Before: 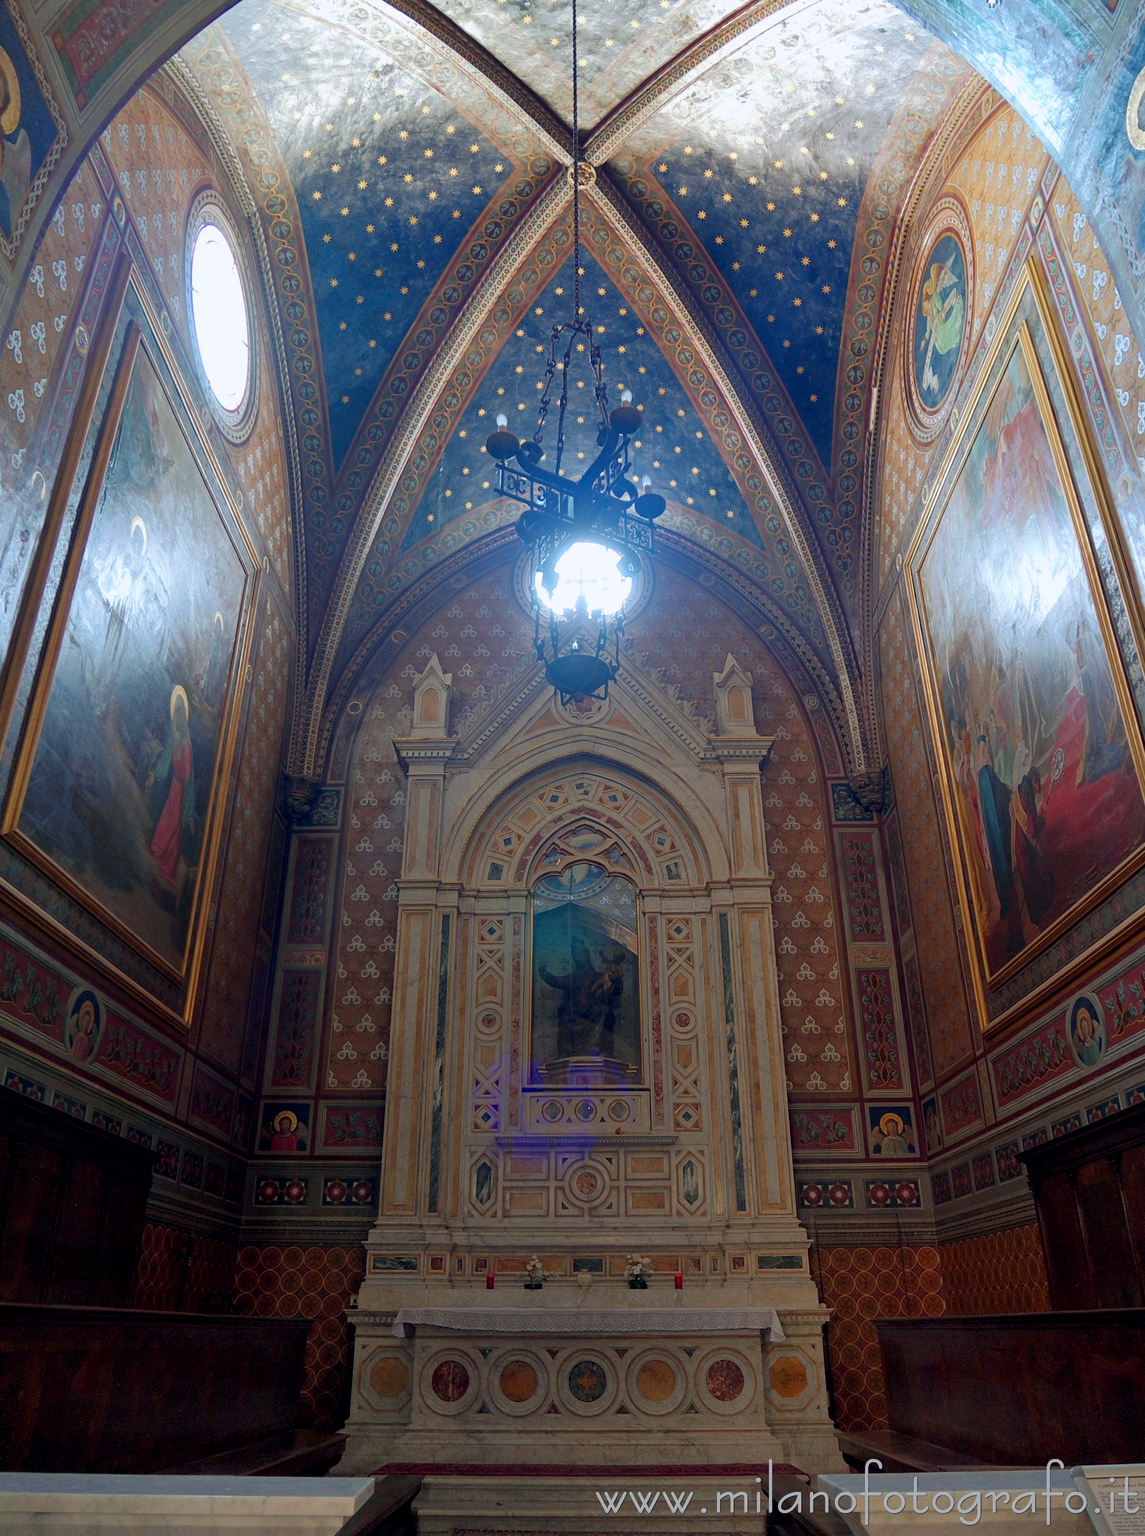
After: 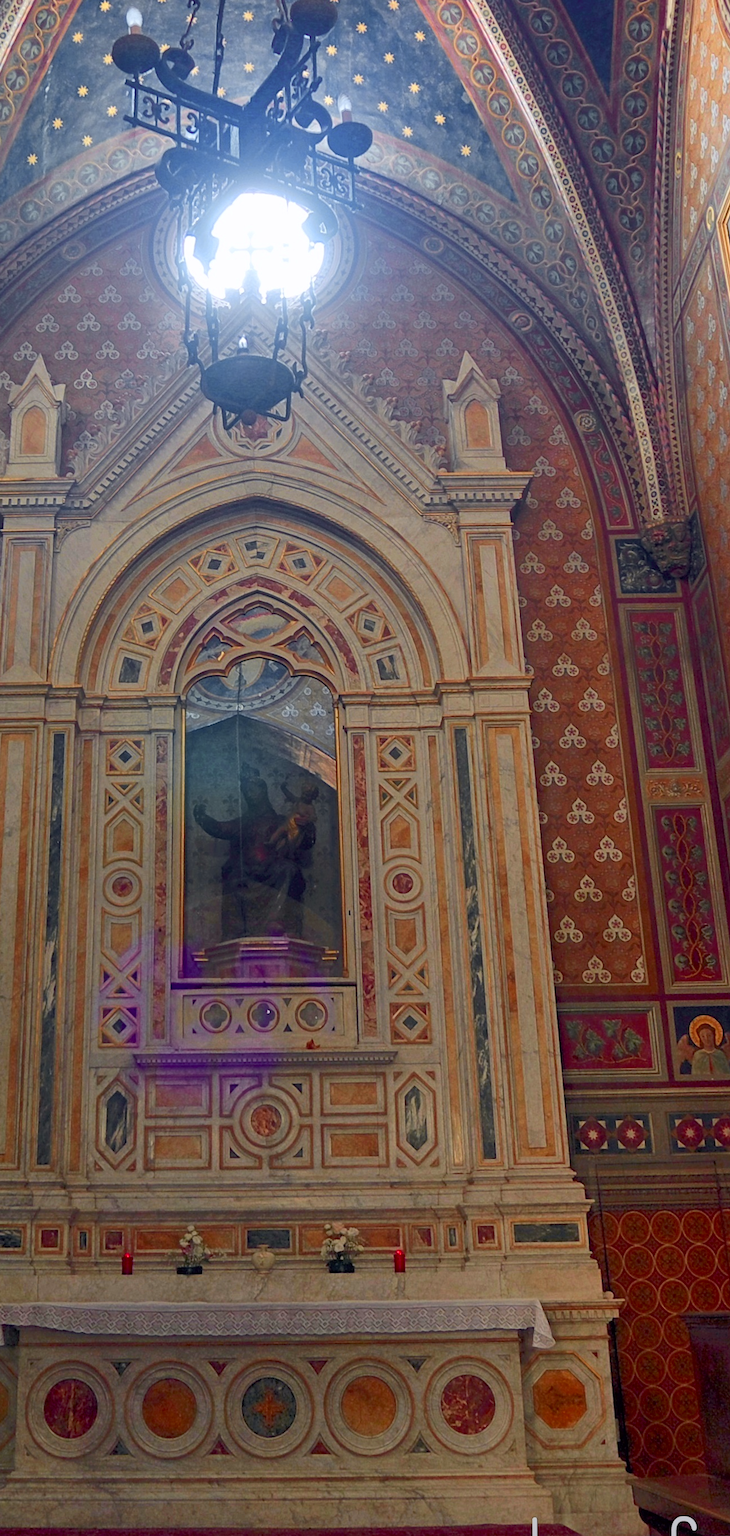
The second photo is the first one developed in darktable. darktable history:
tone curve: curves: ch0 [(0, 0) (0.239, 0.248) (0.508, 0.606) (0.828, 0.878) (1, 1)]; ch1 [(0, 0) (0.401, 0.42) (0.442, 0.47) (0.492, 0.498) (0.511, 0.516) (0.555, 0.586) (0.681, 0.739) (1, 1)]; ch2 [(0, 0) (0.411, 0.433) (0.5, 0.504) (0.545, 0.574) (1, 1)], color space Lab, independent channels, preserve colors none
rgb curve: curves: ch0 [(0, 0) (0.093, 0.159) (0.241, 0.265) (0.414, 0.42) (1, 1)], compensate middle gray true, preserve colors basic power
rotate and perspective: rotation -0.45°, automatic cropping original format, crop left 0.008, crop right 0.992, crop top 0.012, crop bottom 0.988
levels: levels [0, 0.492, 0.984]
crop: left 35.432%, top 26.233%, right 20.145%, bottom 3.432%
